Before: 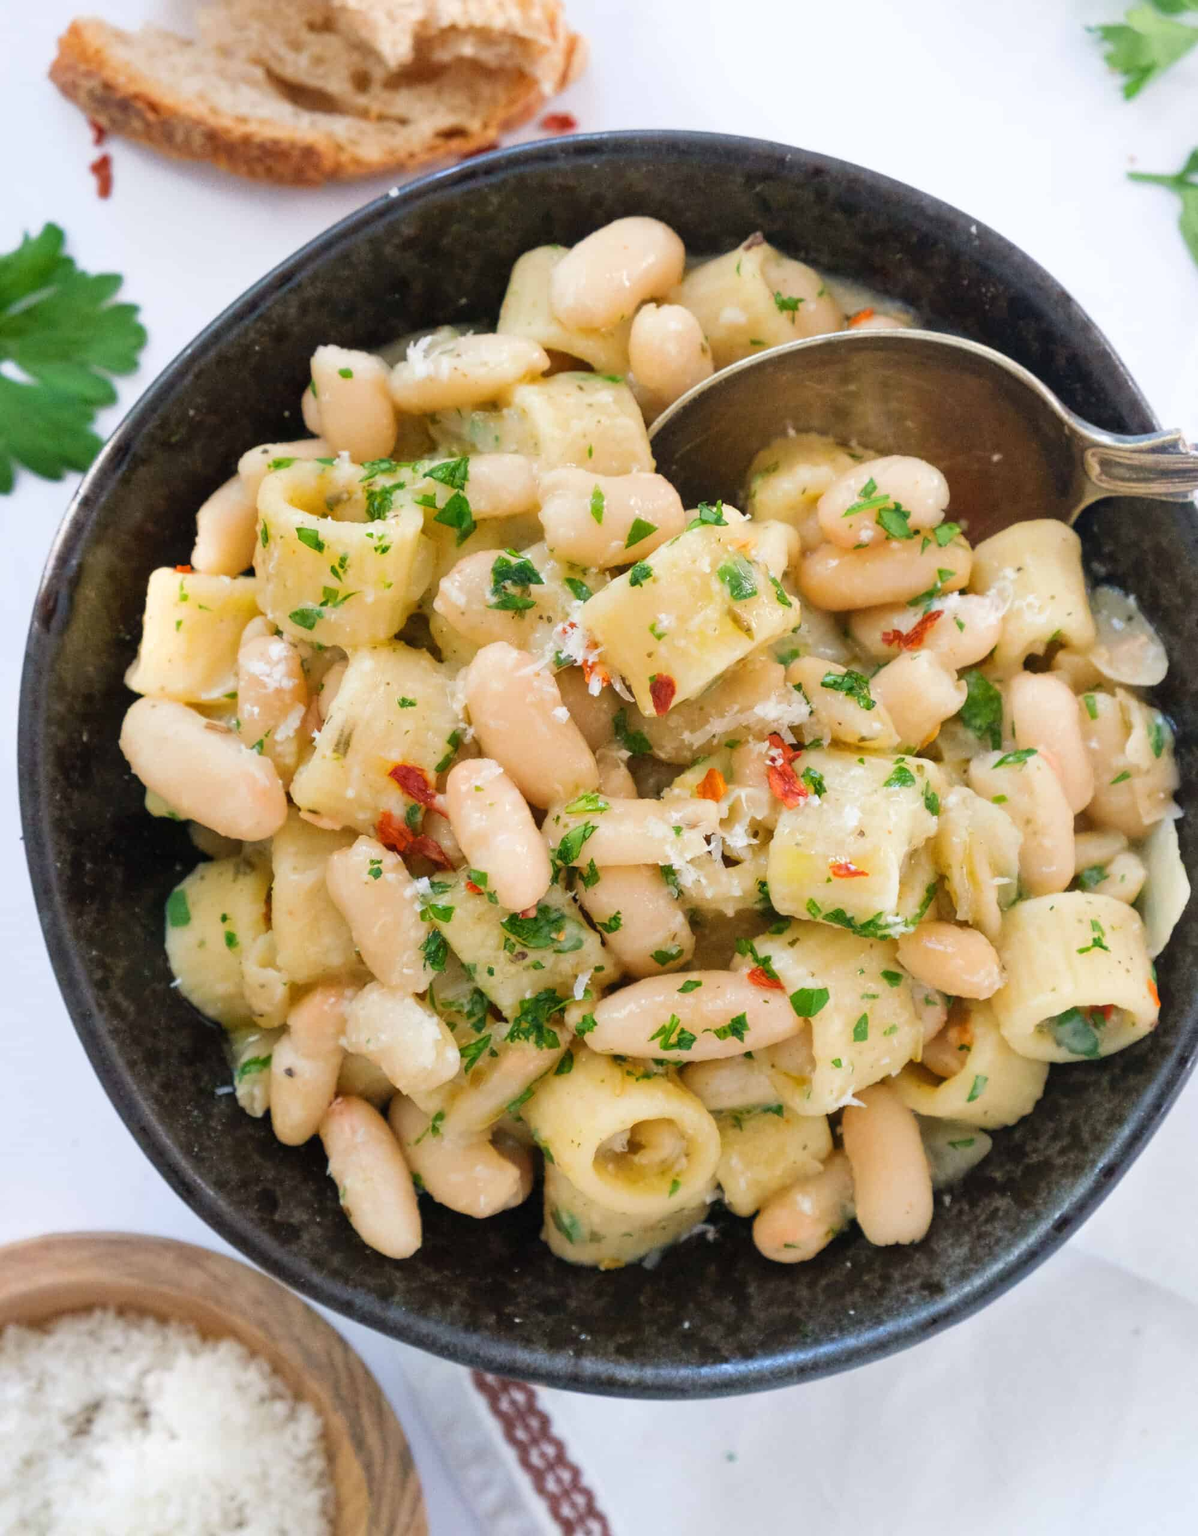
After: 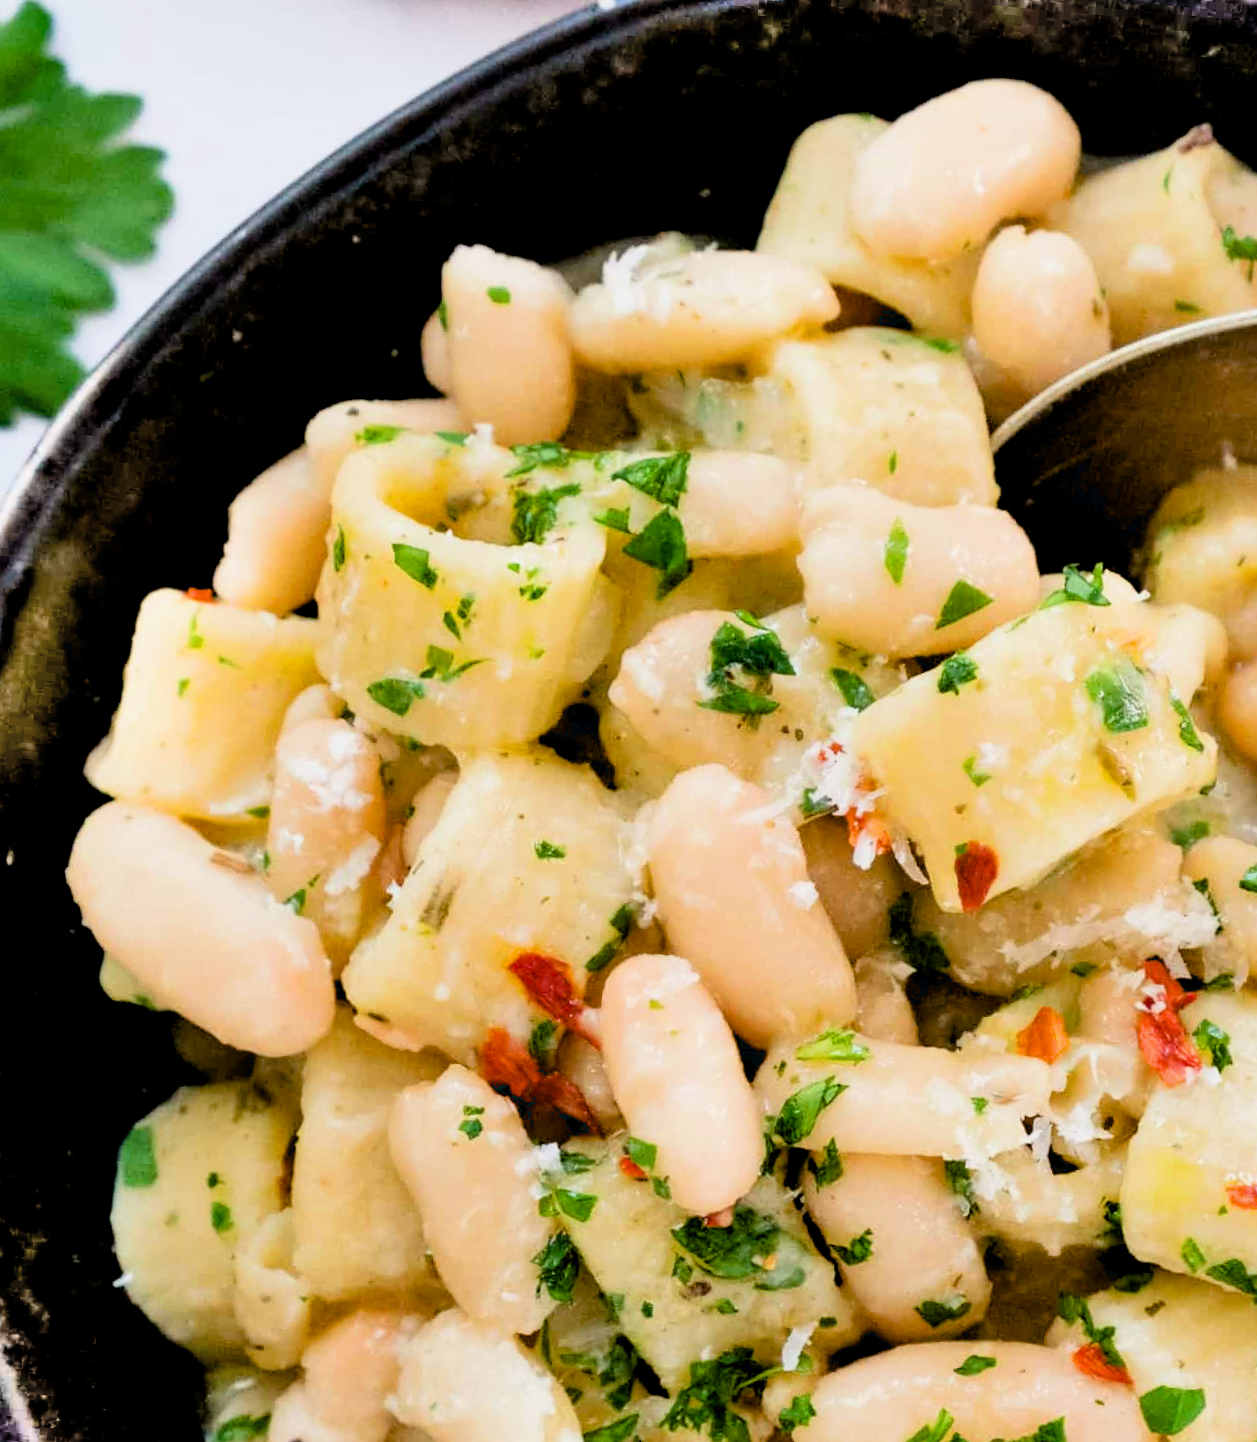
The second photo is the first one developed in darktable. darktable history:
exposure: black level correction 0.024, exposure 0.186 EV, compensate highlight preservation false
shadows and highlights: shadows 76.63, highlights -24.67, soften with gaussian
filmic rgb: middle gray luminance 10.05%, black relative exposure -8.64 EV, white relative exposure 3.31 EV, target black luminance 0%, hardness 5.2, latitude 44.65%, contrast 1.307, highlights saturation mix 5.13%, shadows ↔ highlights balance 24.16%
crop and rotate: angle -5.31°, left 2.123%, top 6.977%, right 27.725%, bottom 30.235%
